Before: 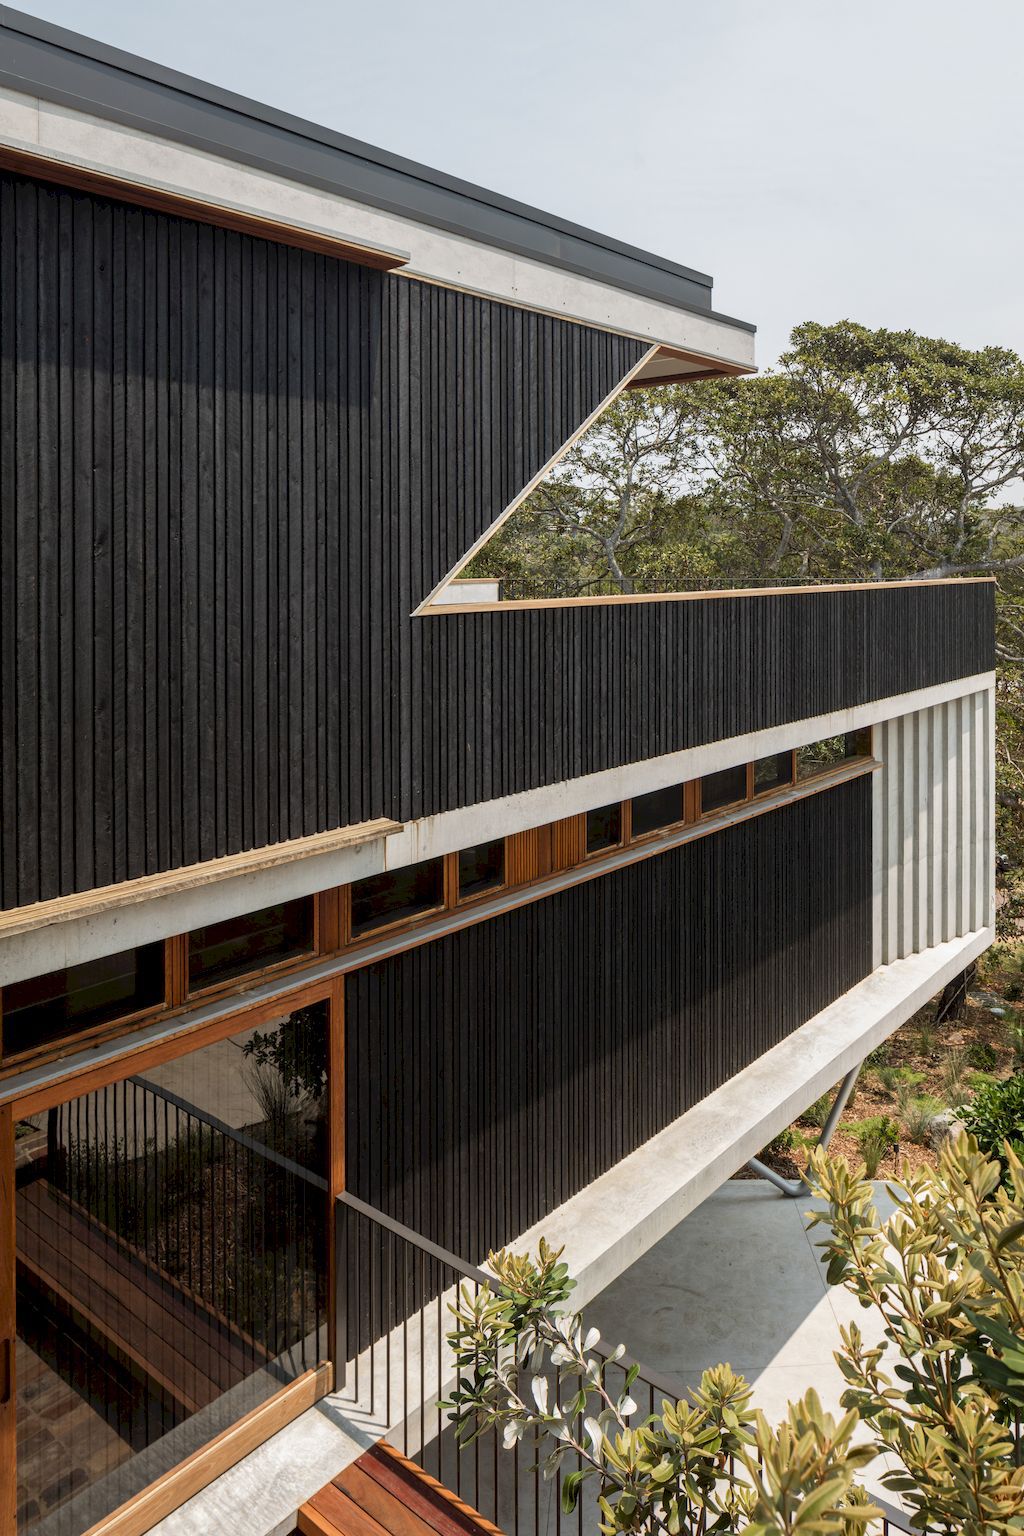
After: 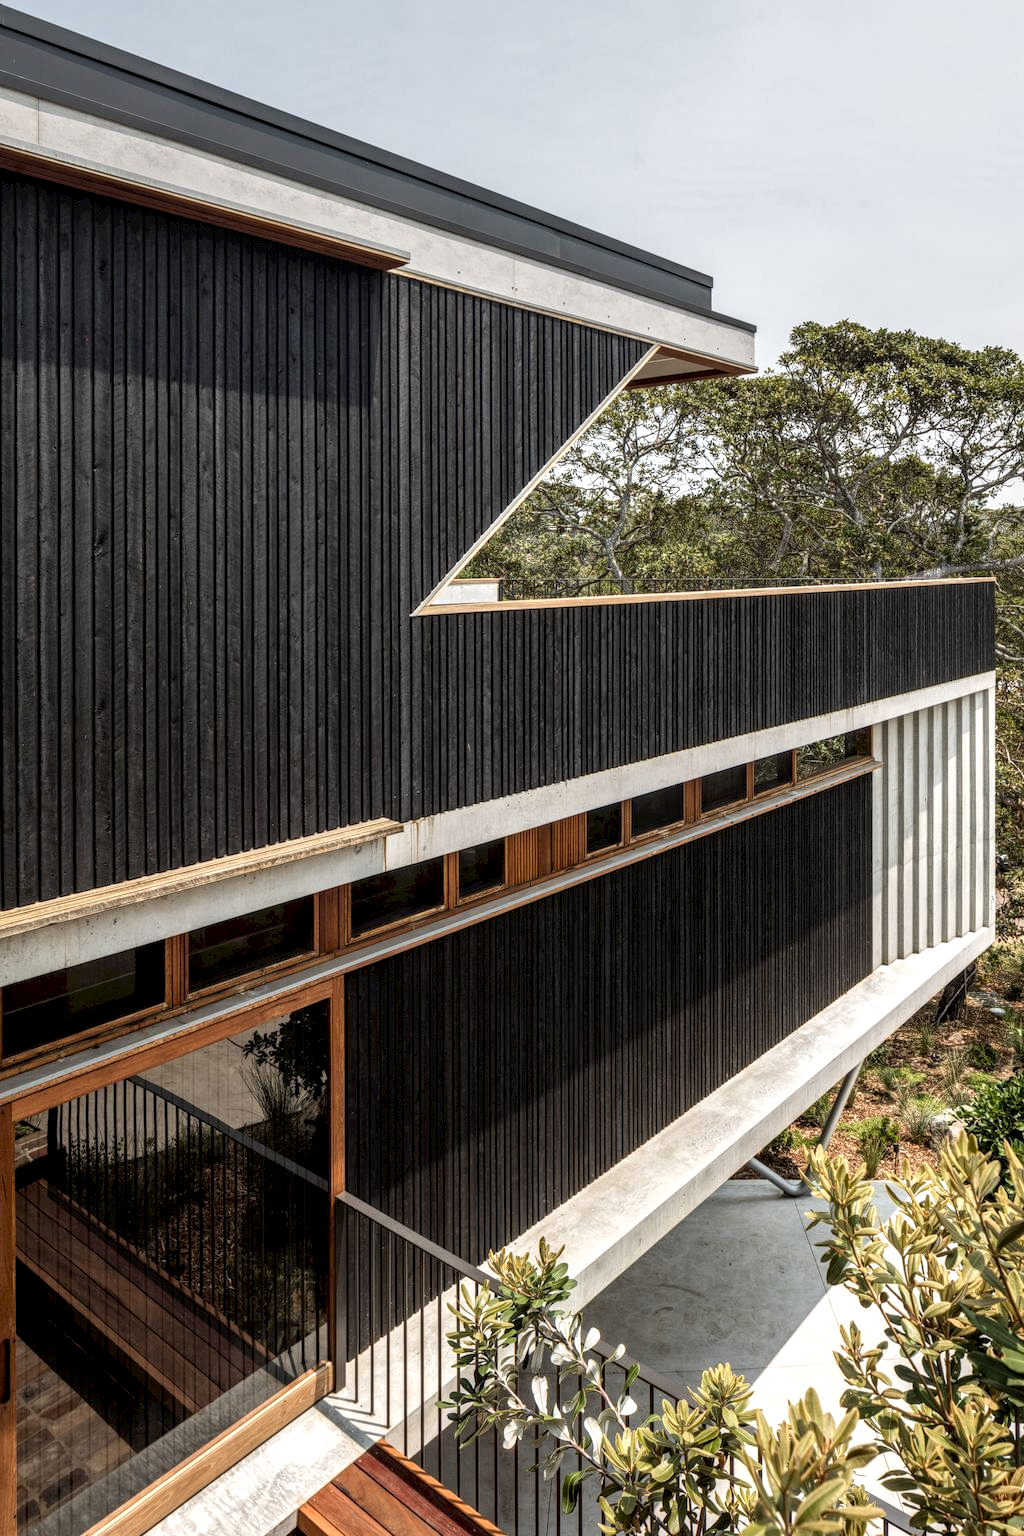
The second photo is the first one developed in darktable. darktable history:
local contrast: highlights 60%, shadows 60%, detail 160%
white balance: emerald 1
